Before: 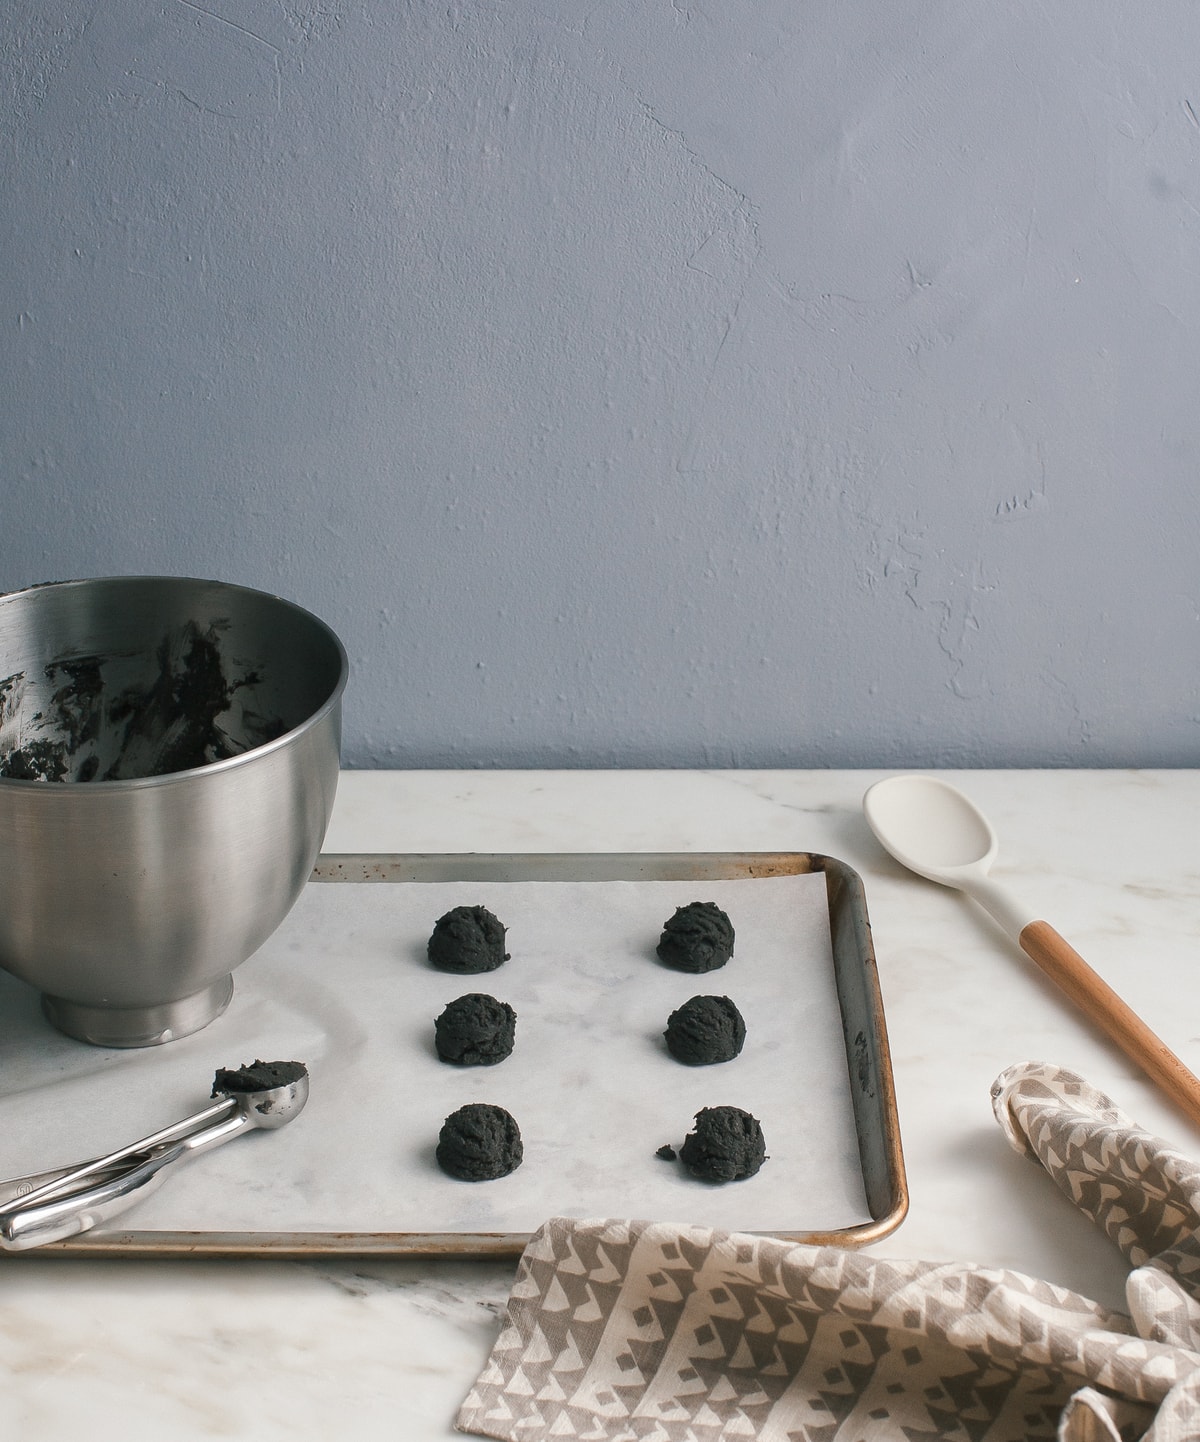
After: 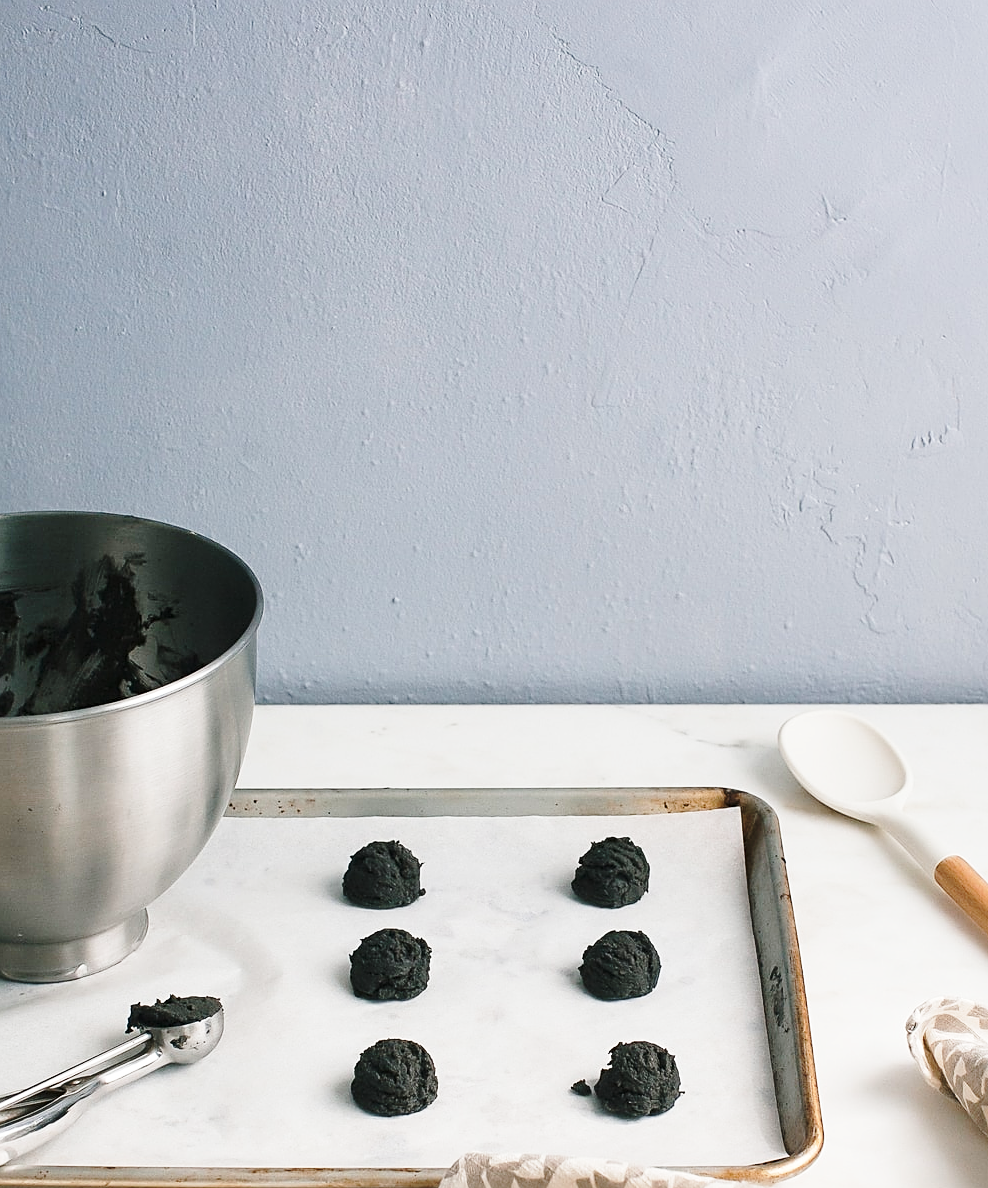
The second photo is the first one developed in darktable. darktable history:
base curve: curves: ch0 [(0, 0) (0.028, 0.03) (0.121, 0.232) (0.46, 0.748) (0.859, 0.968) (1, 1)], preserve colors none
crop and rotate: left 7.099%, top 4.53%, right 10.51%, bottom 13.075%
sharpen: on, module defaults
